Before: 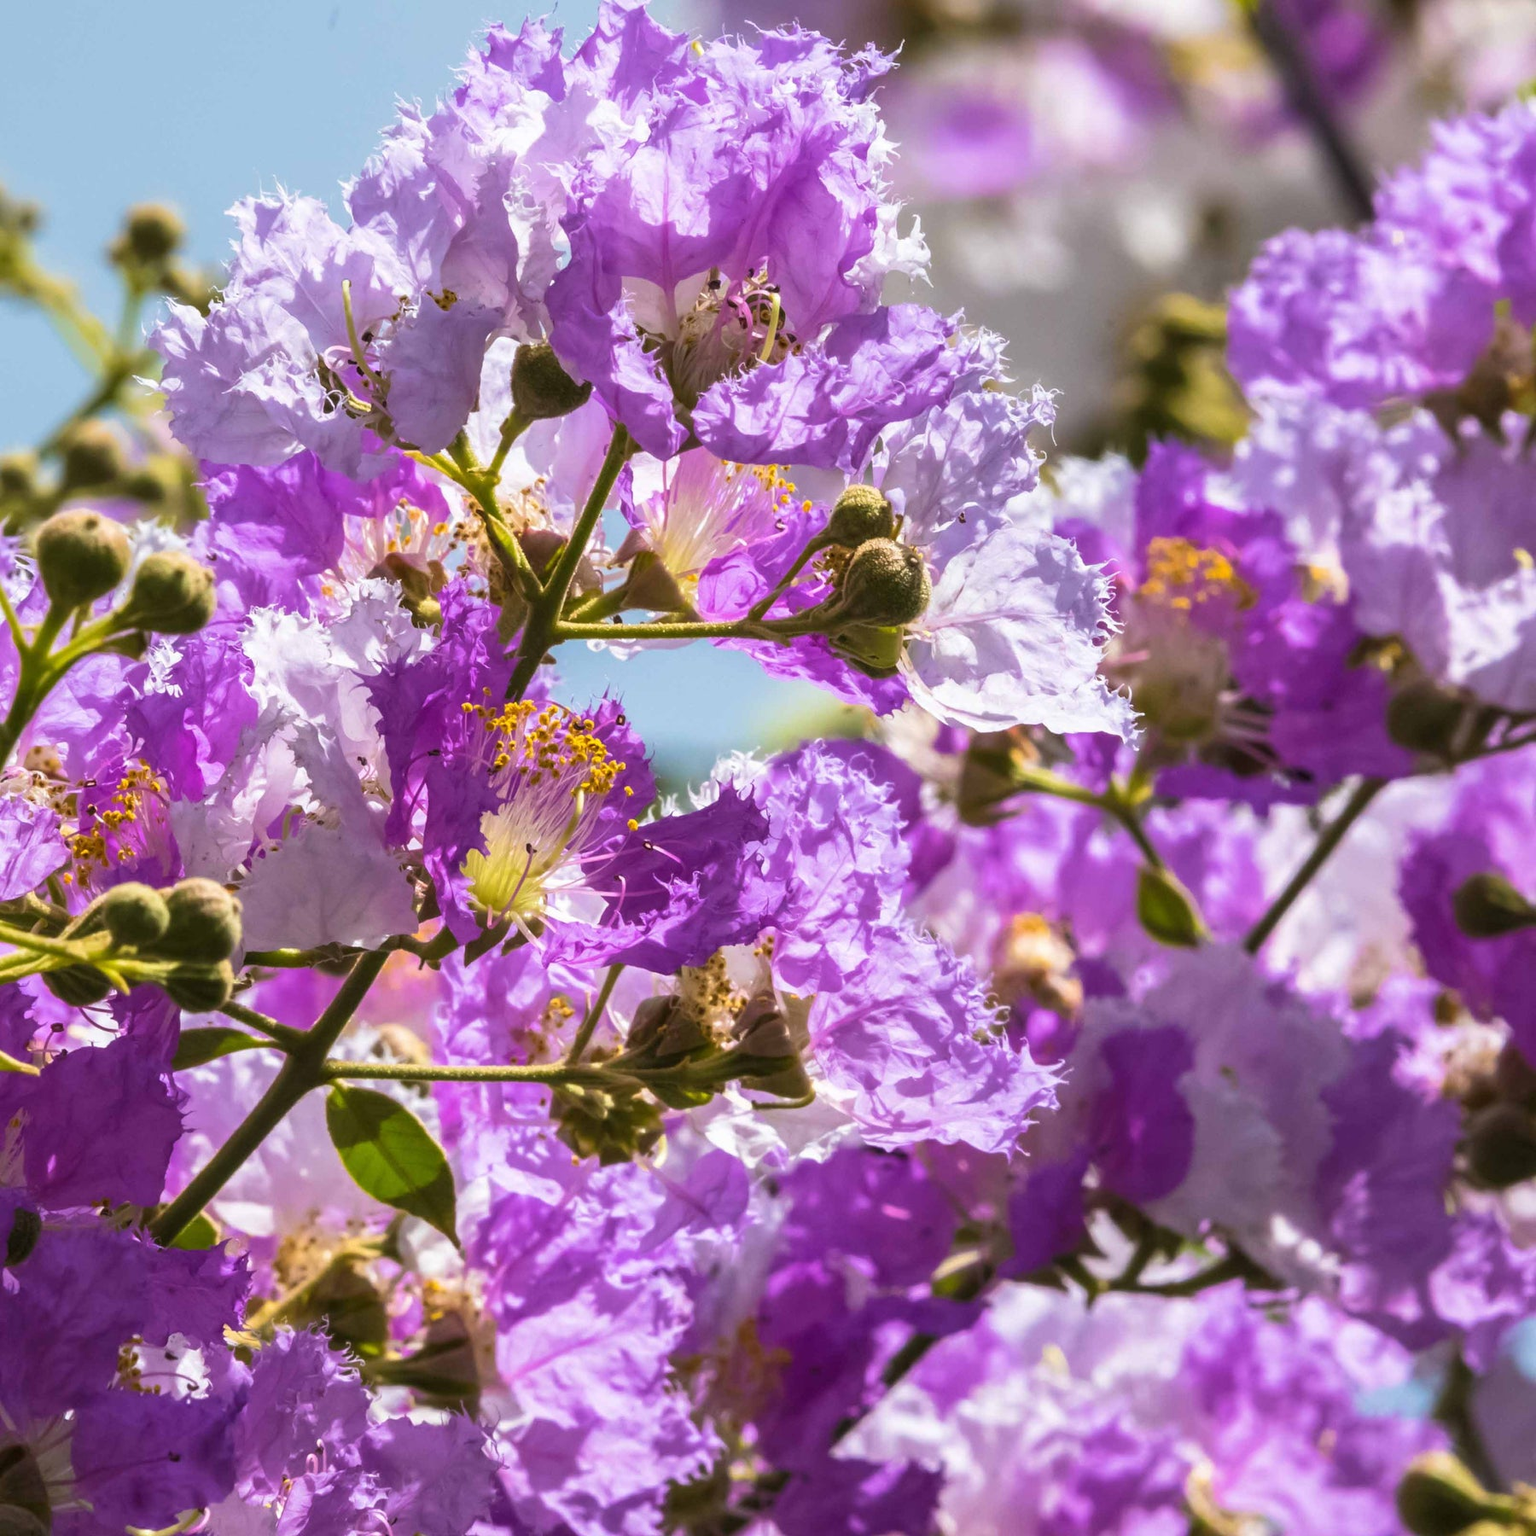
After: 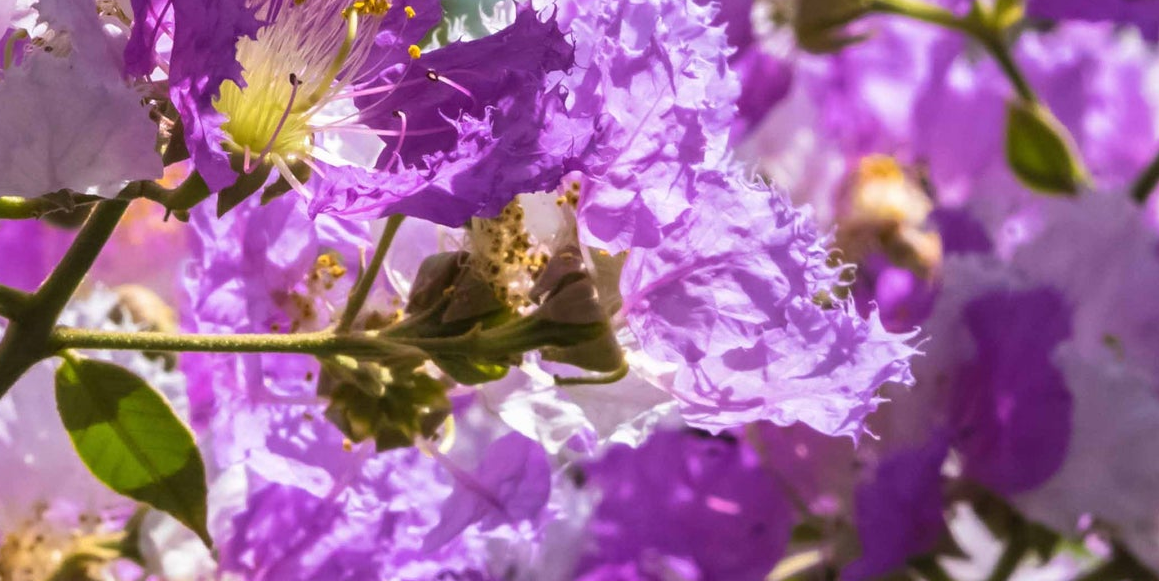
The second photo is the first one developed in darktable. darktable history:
crop: left 18.207%, top 50.86%, right 17.358%, bottom 16.825%
